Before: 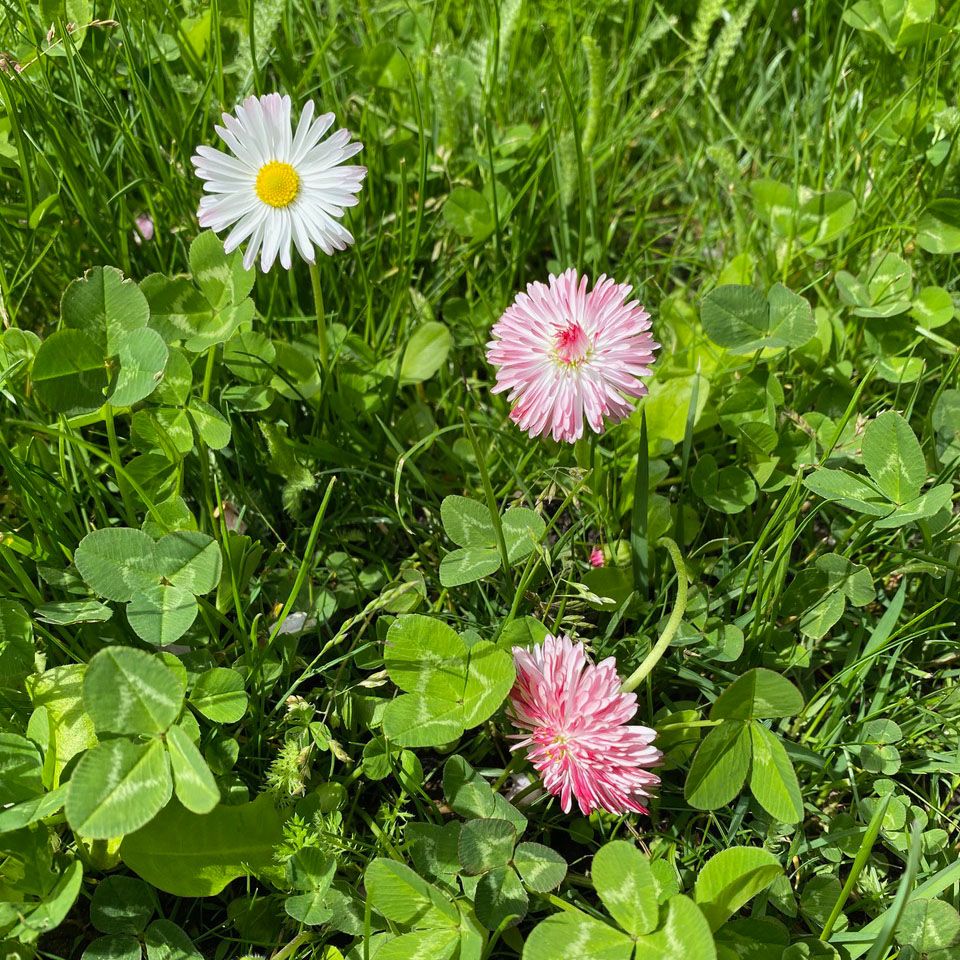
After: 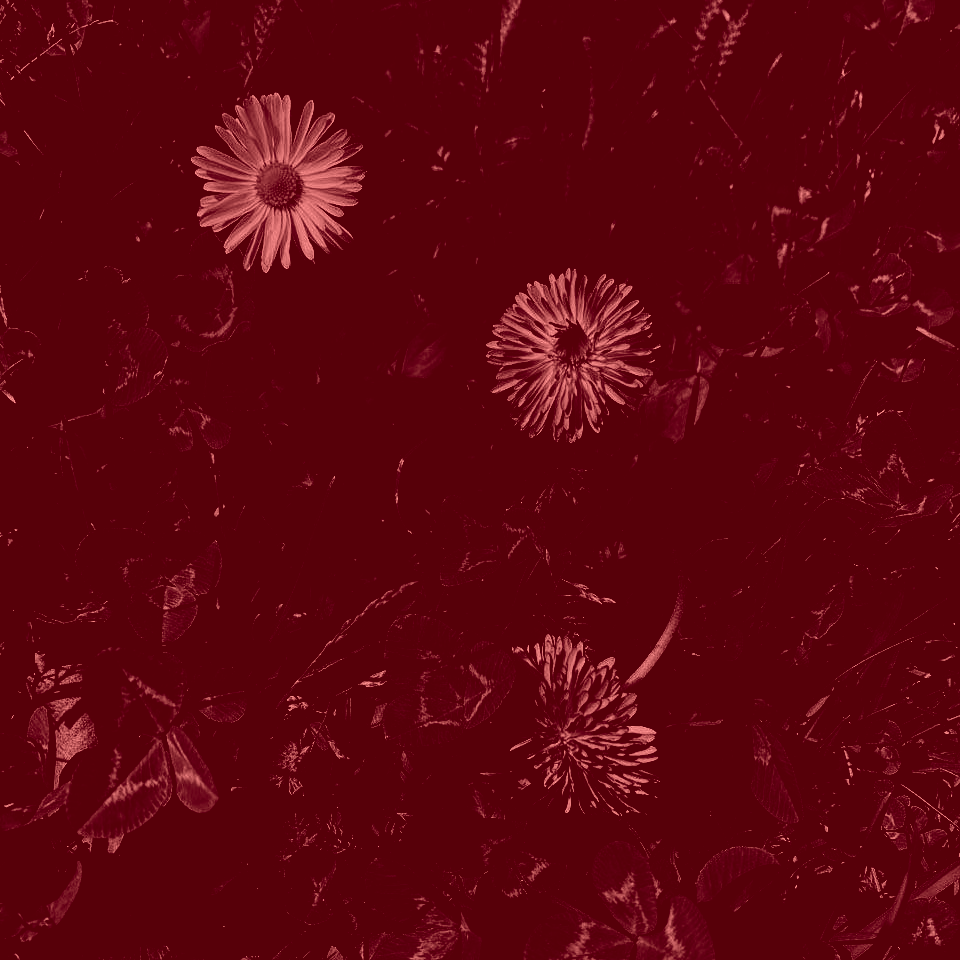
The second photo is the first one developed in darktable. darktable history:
shadows and highlights: shadows 24.5, highlights -78.15, soften with gaussian
base curve: curves: ch0 [(0, 0) (0.088, 0.125) (0.176, 0.251) (0.354, 0.501) (0.613, 0.749) (1, 0.877)], preserve colors none
levels: levels [0.721, 0.937, 0.997]
colorize: saturation 60%, source mix 100%
